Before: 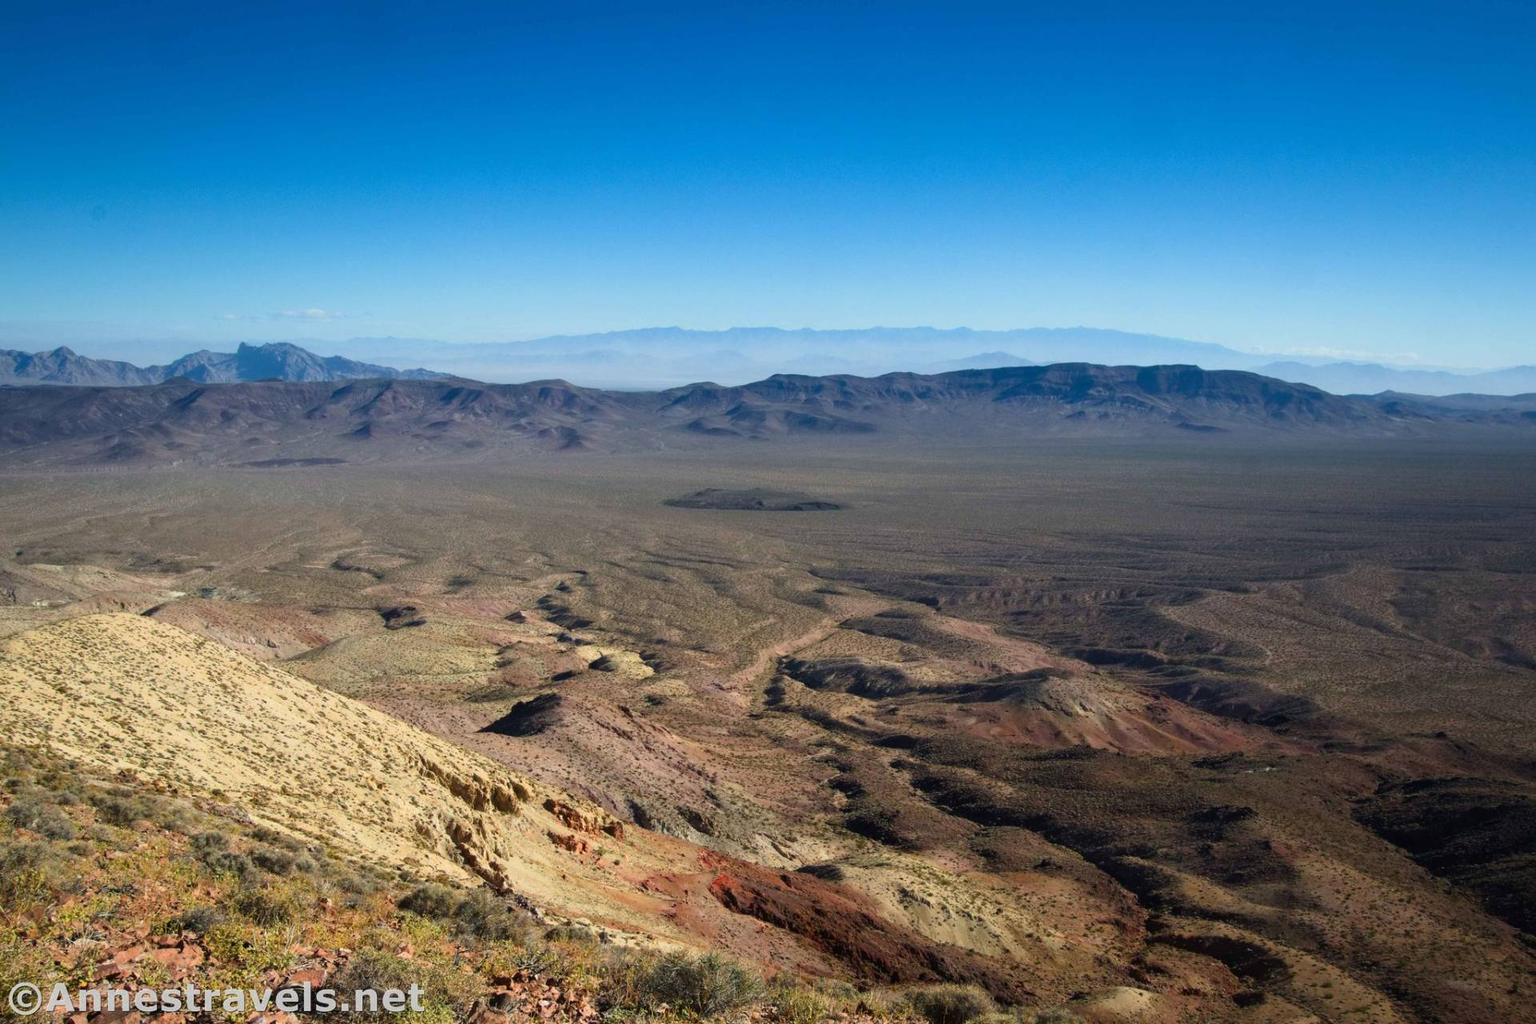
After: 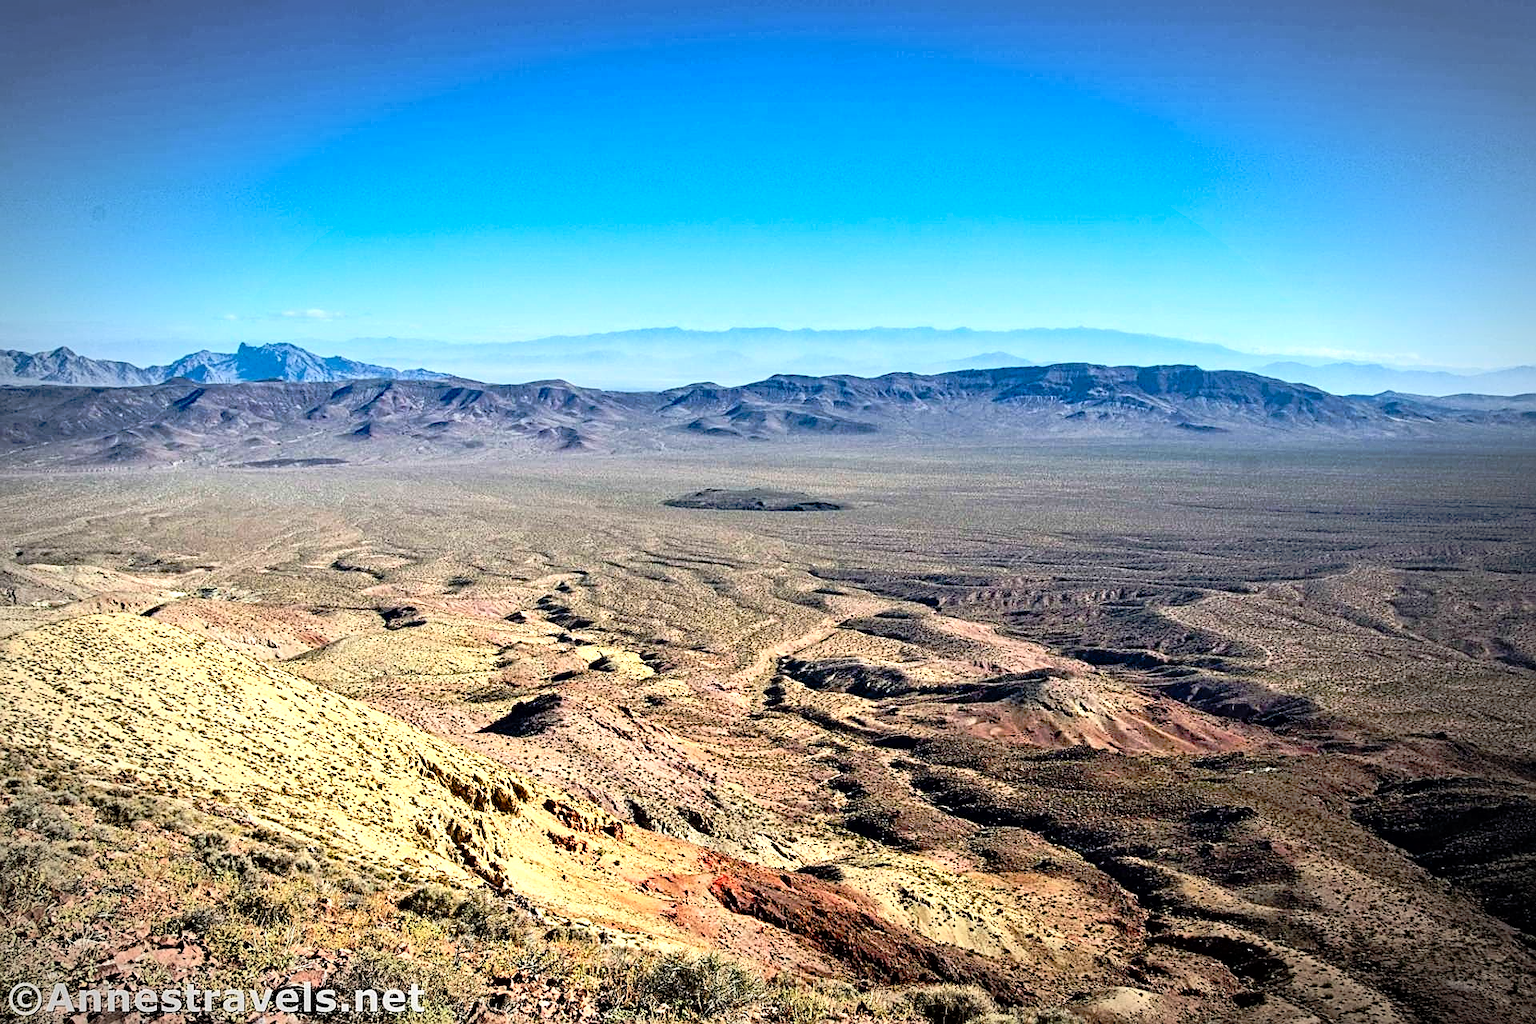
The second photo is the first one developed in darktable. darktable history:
tone curve: curves: ch0 [(0, 0) (0.126, 0.061) (0.362, 0.382) (0.498, 0.498) (0.706, 0.712) (1, 1)]; ch1 [(0, 0) (0.5, 0.497) (0.55, 0.578) (1, 1)]; ch2 [(0, 0) (0.44, 0.424) (0.489, 0.486) (0.537, 0.538) (1, 1)], preserve colors none
color zones: curves: ch0 [(0, 0.5) (0.143, 0.5) (0.286, 0.5) (0.429, 0.495) (0.571, 0.437) (0.714, 0.44) (0.857, 0.496) (1, 0.5)]
contrast brightness saturation: contrast 0.196, brightness 0.155, saturation 0.218
sharpen: amount 0.49
exposure: exposure 0.724 EV, compensate exposure bias true, compensate highlight preservation false
contrast equalizer: y [[0.5, 0.542, 0.583, 0.625, 0.667, 0.708], [0.5 ×6], [0.5 ×6], [0 ×6], [0 ×6]]
vignetting: fall-off start 78.99%, width/height ratio 1.327, unbound false
